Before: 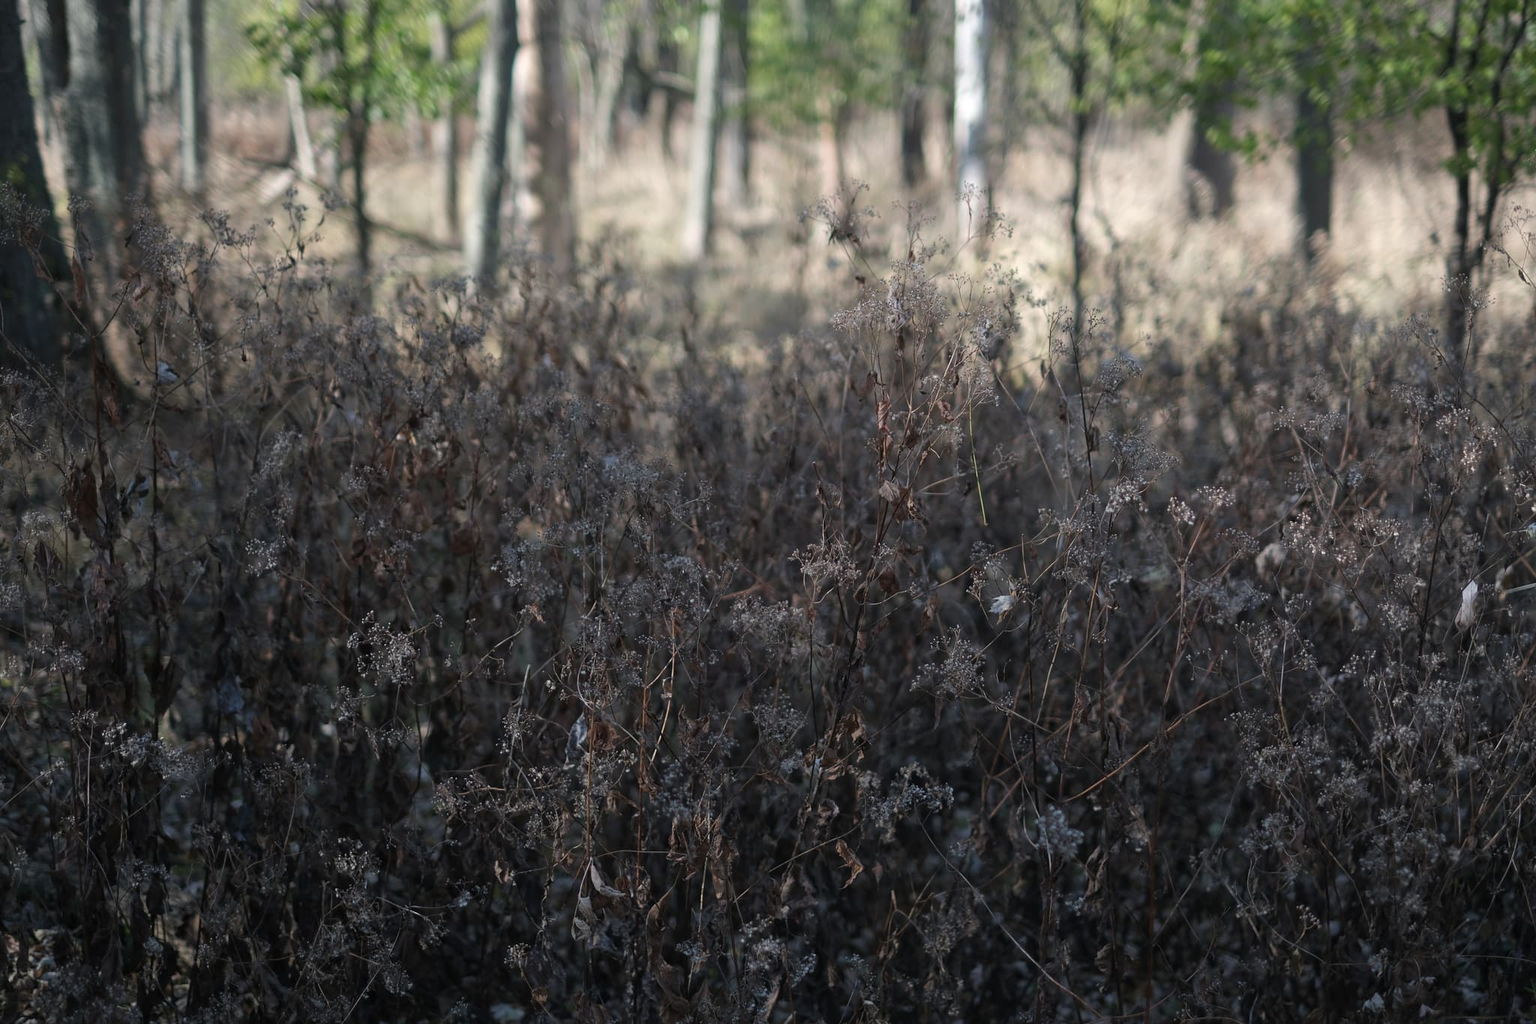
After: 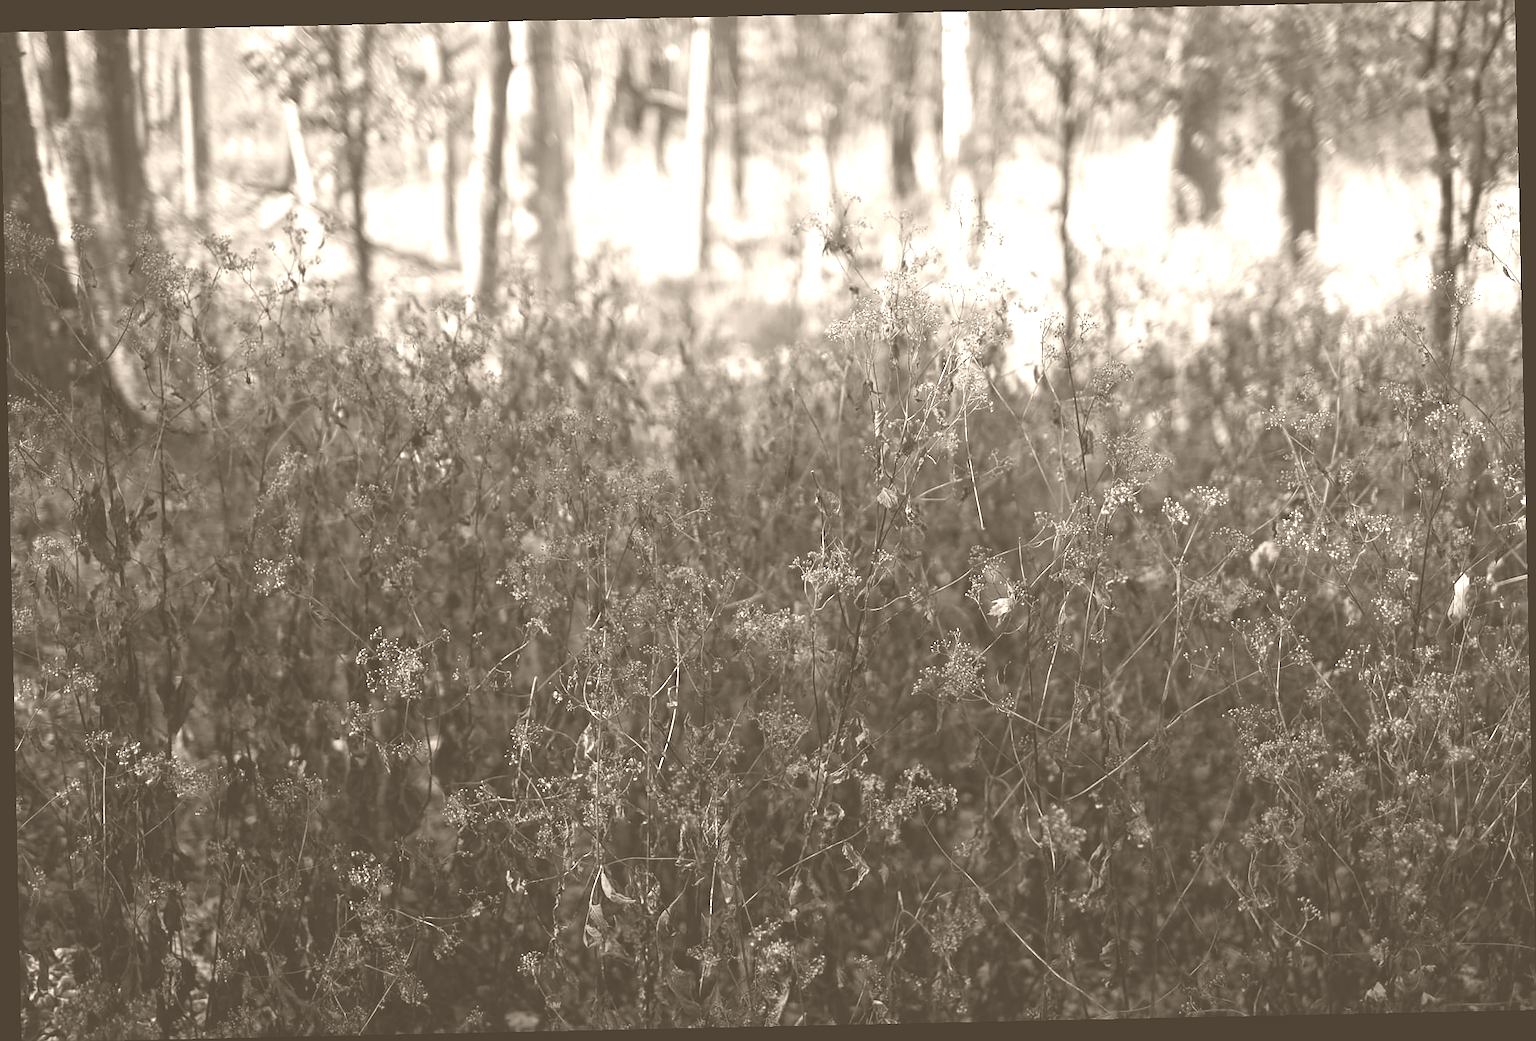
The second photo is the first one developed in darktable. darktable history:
contrast brightness saturation: contrast 0.14
rotate and perspective: rotation -1.24°, automatic cropping off
exposure: black level correction 0, compensate exposure bias true, compensate highlight preservation false
colorize: hue 34.49°, saturation 35.33%, source mix 100%, version 1
sharpen: radius 0.969, amount 0.604
